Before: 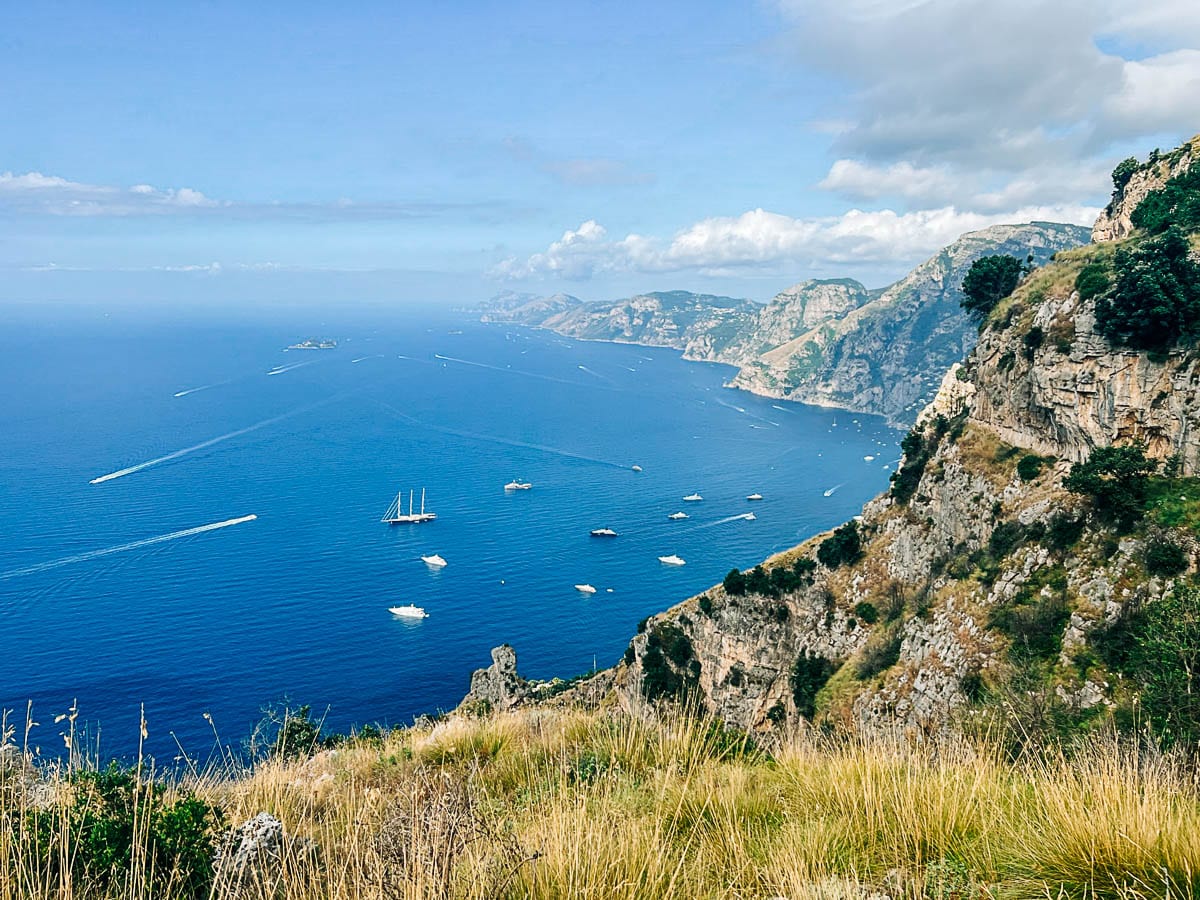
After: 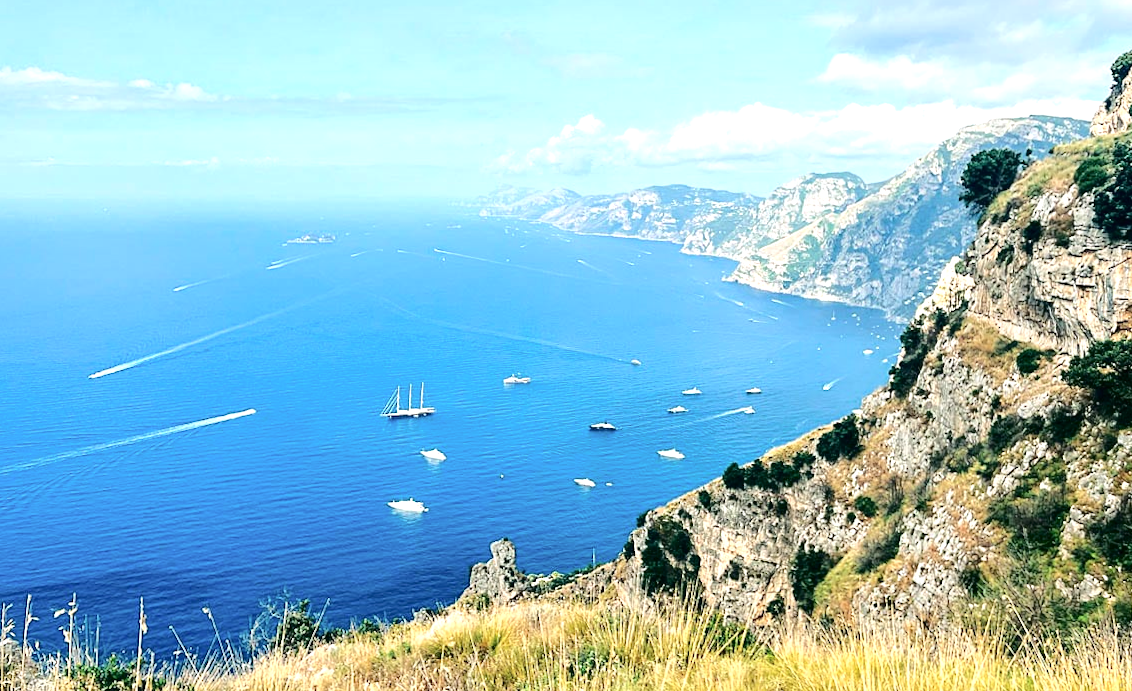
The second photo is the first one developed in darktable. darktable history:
tone curve: curves: ch0 [(0, 0) (0.003, 0.012) (0.011, 0.014) (0.025, 0.019) (0.044, 0.028) (0.069, 0.039) (0.1, 0.056) (0.136, 0.093) (0.177, 0.147) (0.224, 0.214) (0.277, 0.29) (0.335, 0.381) (0.399, 0.476) (0.468, 0.557) (0.543, 0.635) (0.623, 0.697) (0.709, 0.764) (0.801, 0.831) (0.898, 0.917) (1, 1)], color space Lab, independent channels, preserve colors none
crop and rotate: angle 0.074°, top 11.774%, right 5.466%, bottom 11.251%
tone equalizer: -8 EV -0.743 EV, -7 EV -0.695 EV, -6 EV -0.597 EV, -5 EV -0.383 EV, -3 EV 0.403 EV, -2 EV 0.6 EV, -1 EV 0.697 EV, +0 EV 0.732 EV, smoothing diameter 24.98%, edges refinement/feathering 6.41, preserve details guided filter
